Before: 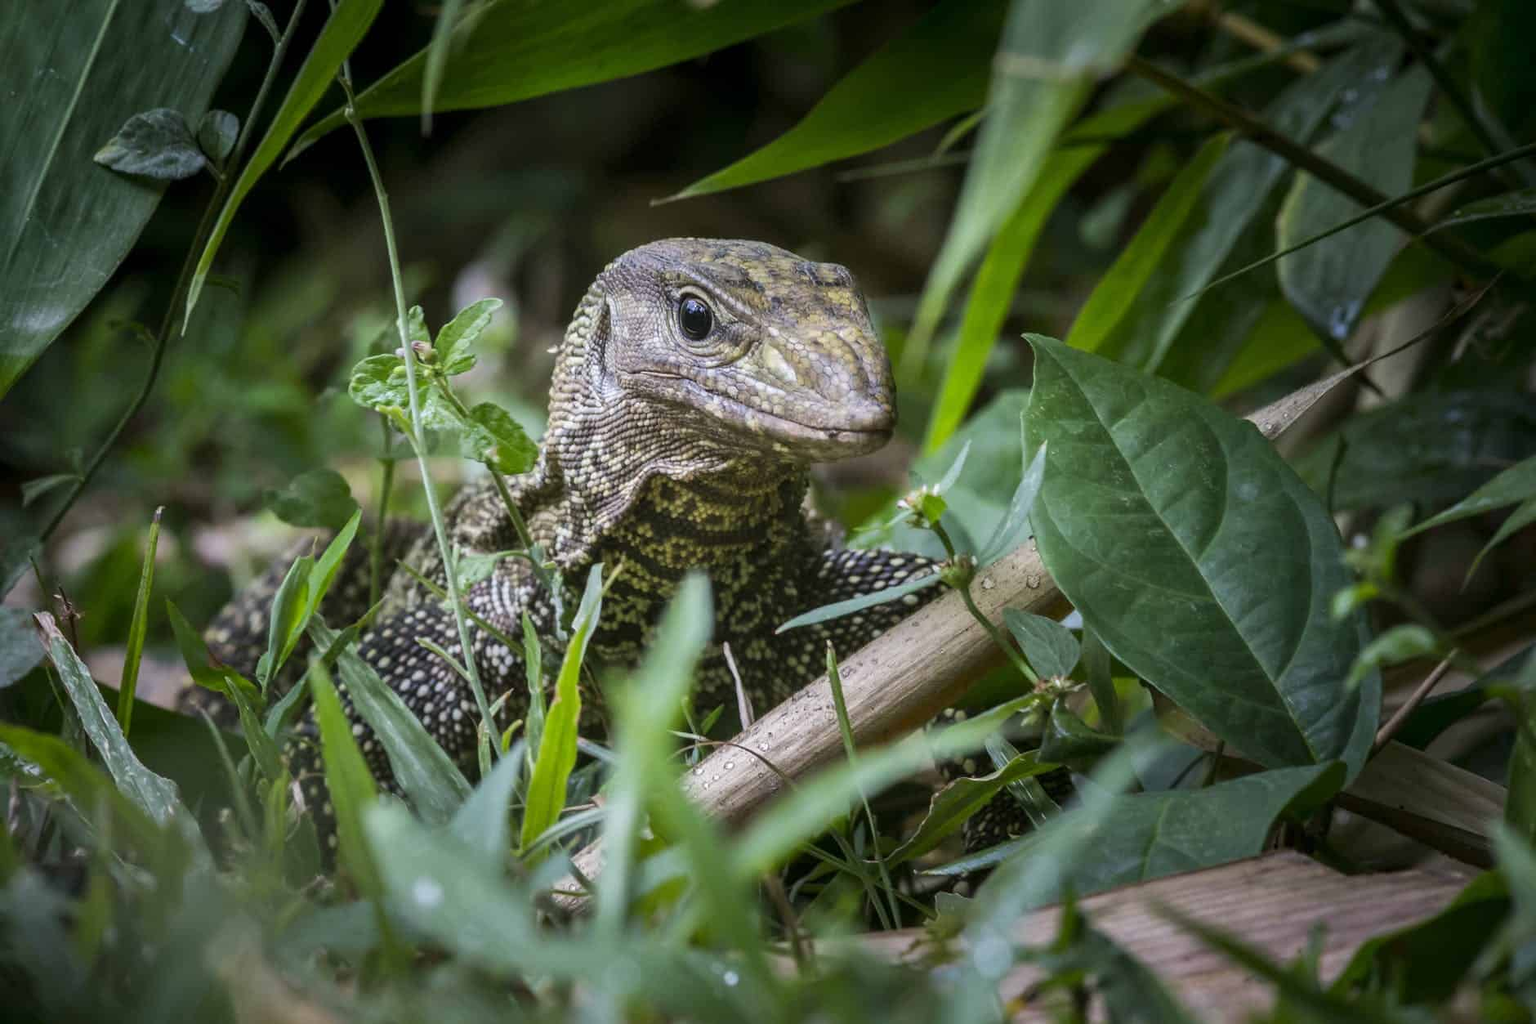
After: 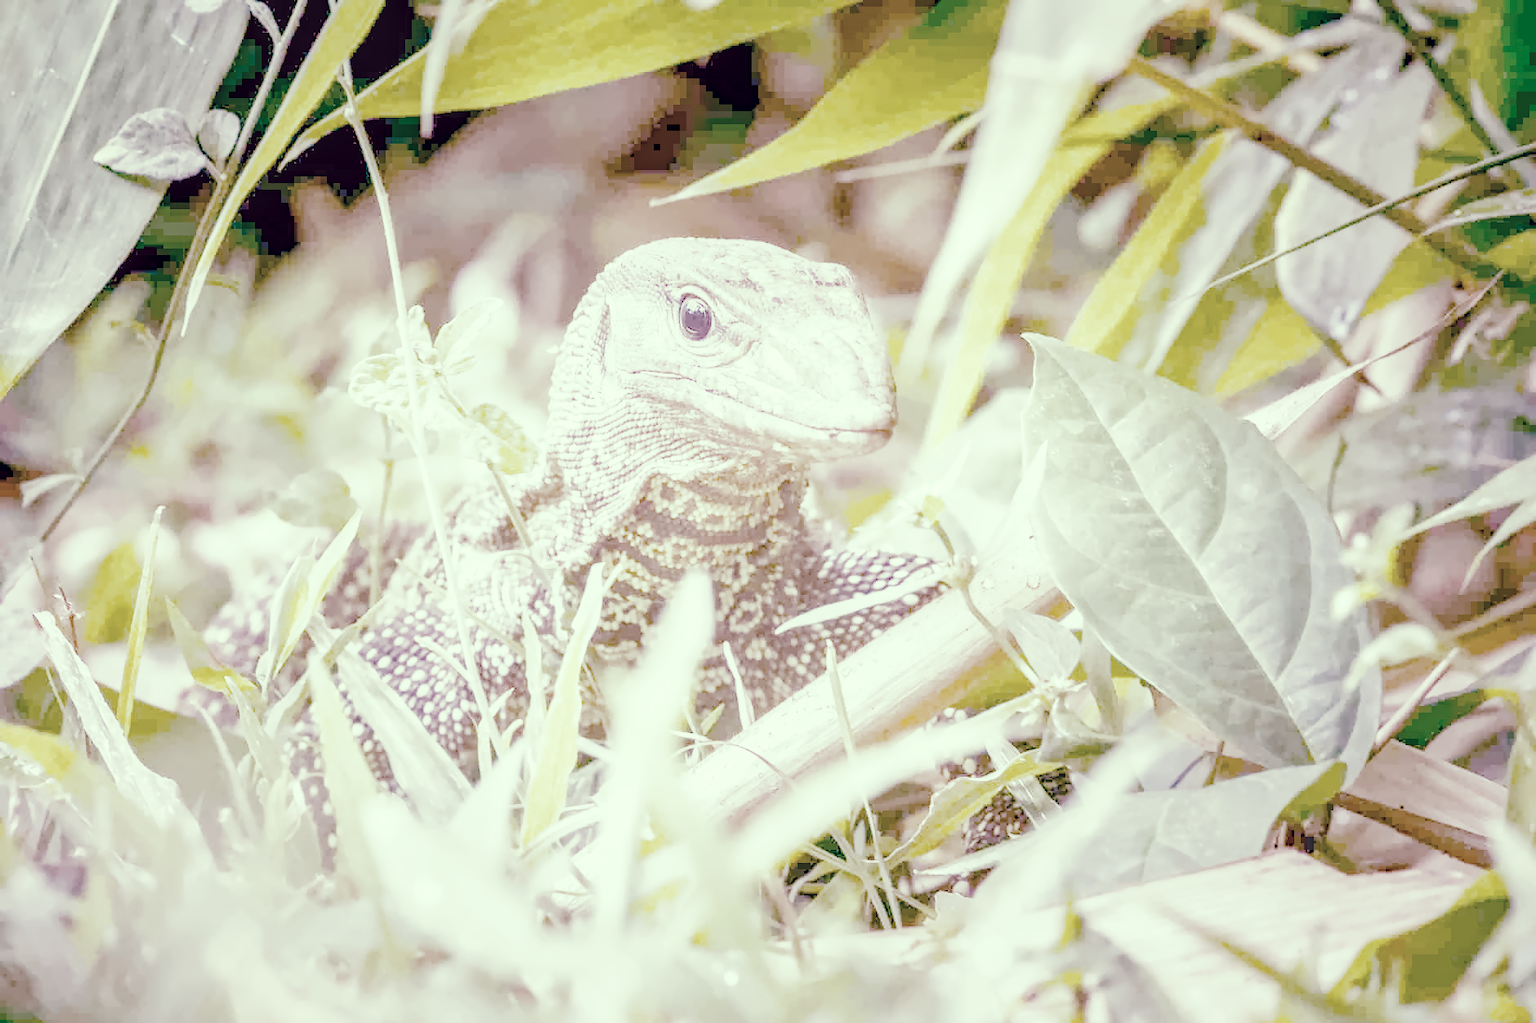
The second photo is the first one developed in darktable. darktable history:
local contrast: on, module defaults
color calibration: illuminant as shot in camera, x 0.37, y 0.382, temperature 4313.32 K
denoise (profiled): preserve shadows 1.52, scattering 0.002, a [-1, 0, 0], compensate highlight preservation false
exposure: black level correction 0, exposure 1.45 EV, compensate exposure bias true, compensate highlight preservation false
filmic rgb: black relative exposure -2.85 EV, white relative exposure 4.56 EV, hardness 1.77, contrast 1.25, preserve chrominance no, color science v5 (2021)
haze removal: compatibility mode true, adaptive false
highlight reconstruction: on, module defaults
lens correction: scale 1, crop 1, focal 35, aperture 5, distance 0.775, camera "Canon EOS RP", lens "Canon RF 35mm F1.8 MACRO IS STM"
white balance: red 2.229, blue 1.46
velvia: on, module defaults
color correction: highlights a* -20.17, highlights b* 20.27, shadows a* 20.03, shadows b* -20.46, saturation 0.43
color balance rgb: linear chroma grading › global chroma 18.9%, perceptual saturation grading › global saturation 20%, perceptual saturation grading › highlights -25%, perceptual saturation grading › shadows 50%, global vibrance 18.93%
